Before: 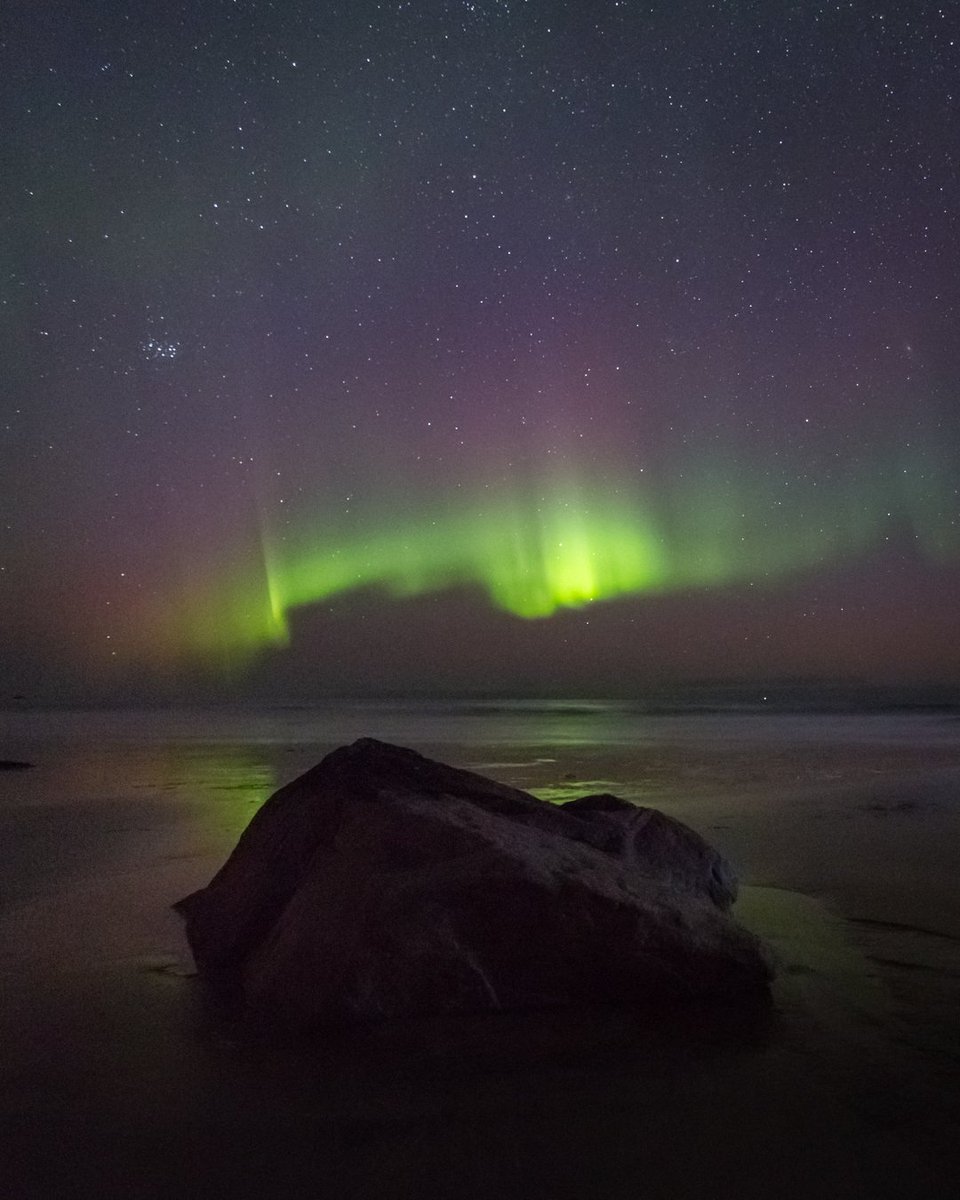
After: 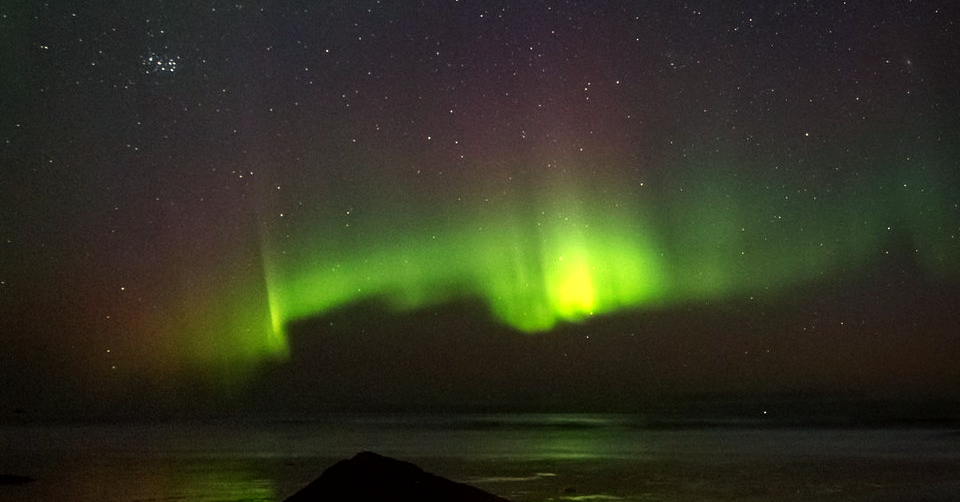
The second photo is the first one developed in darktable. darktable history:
shadows and highlights: shadows 5, soften with gaussian
crop and rotate: top 23.84%, bottom 34.294%
color balance: mode lift, gamma, gain (sRGB), lift [1.014, 0.966, 0.918, 0.87], gamma [0.86, 0.734, 0.918, 0.976], gain [1.063, 1.13, 1.063, 0.86]
